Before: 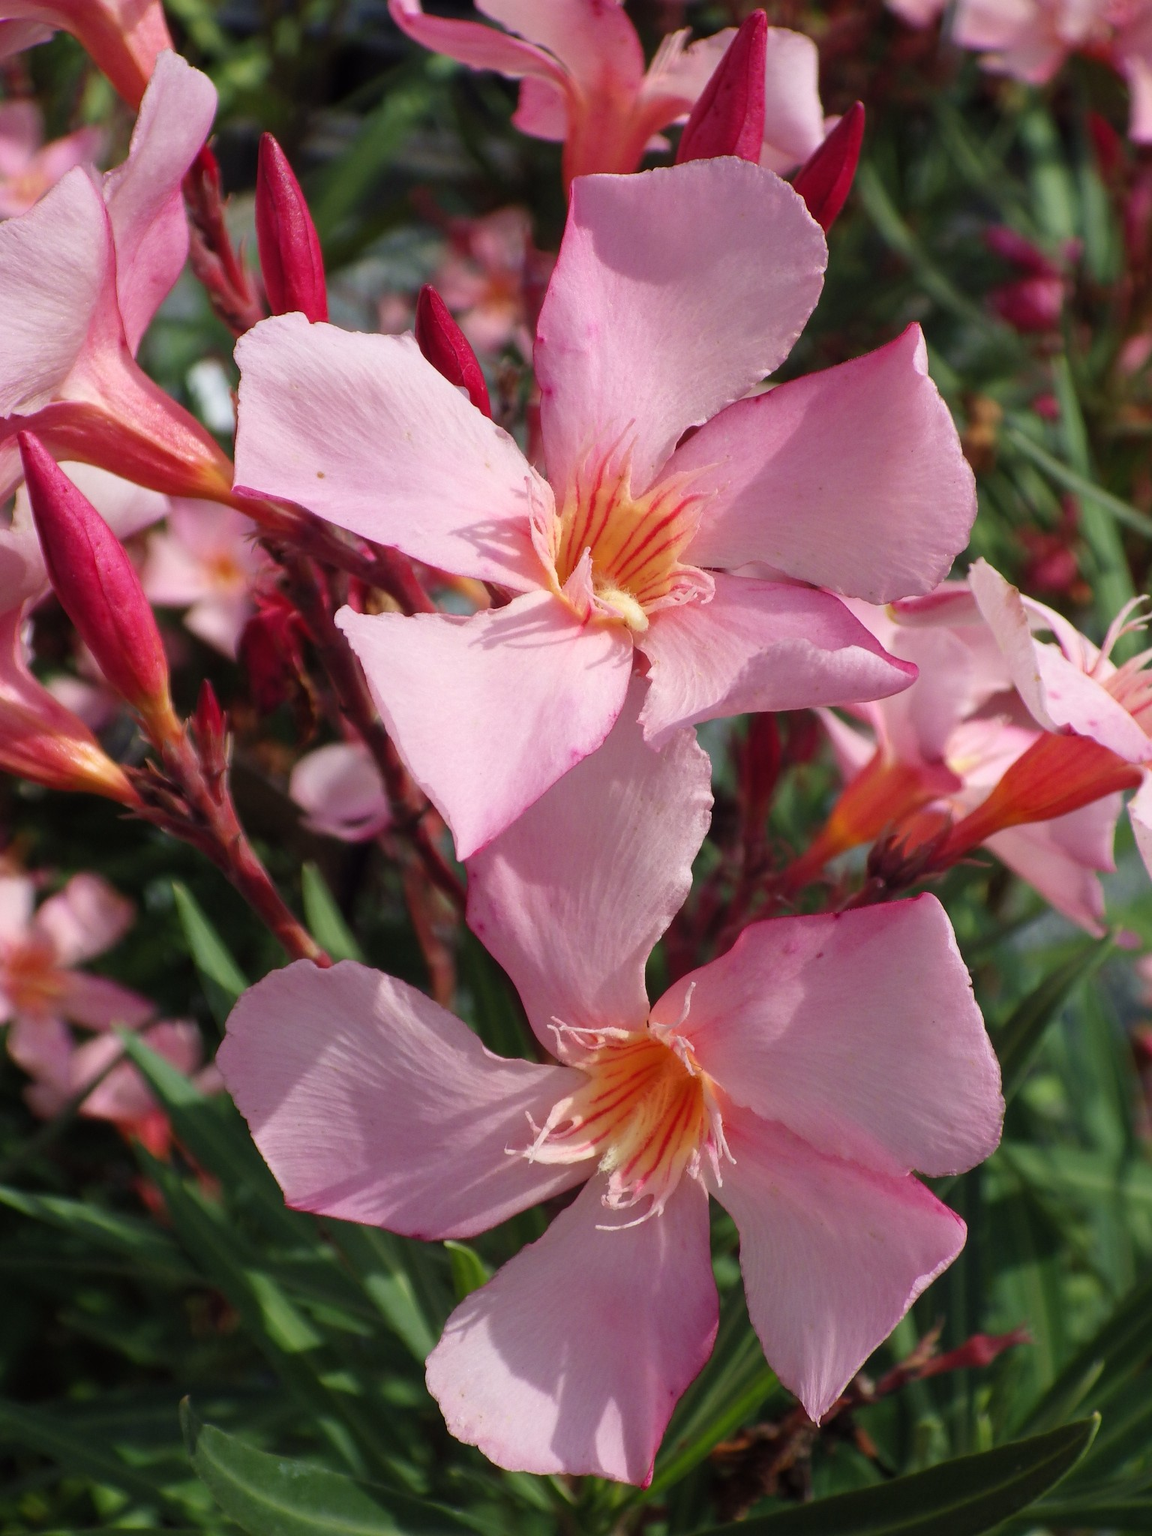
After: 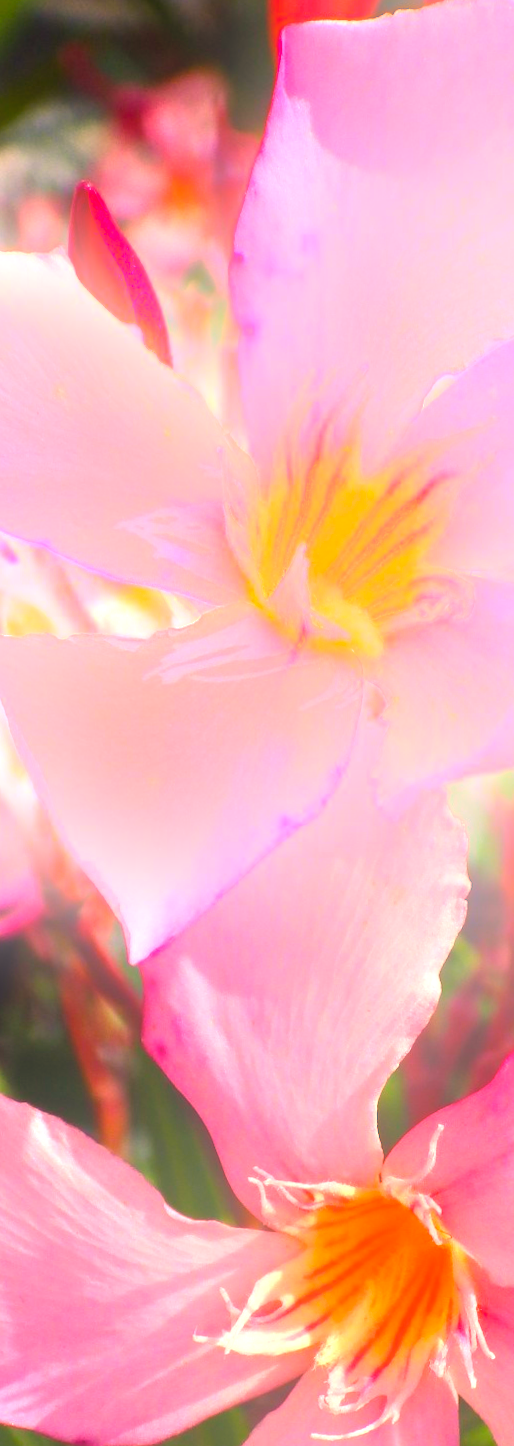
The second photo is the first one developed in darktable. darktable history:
exposure: exposure 0.943 EV, compensate highlight preservation false
crop and rotate: left 29.476%, top 10.214%, right 35.32%, bottom 17.333%
rotate and perspective: rotation 0.074°, lens shift (vertical) 0.096, lens shift (horizontal) -0.041, crop left 0.043, crop right 0.952, crop top 0.024, crop bottom 0.979
bloom: on, module defaults
white balance: emerald 1
color balance rgb: linear chroma grading › global chroma 16.62%, perceptual saturation grading › highlights -8.63%, perceptual saturation grading › mid-tones 18.66%, perceptual saturation grading › shadows 28.49%, perceptual brilliance grading › highlights 14.22%, perceptual brilliance grading › shadows -18.96%, global vibrance 27.71%
color correction: highlights a* 17.88, highlights b* 18.79
